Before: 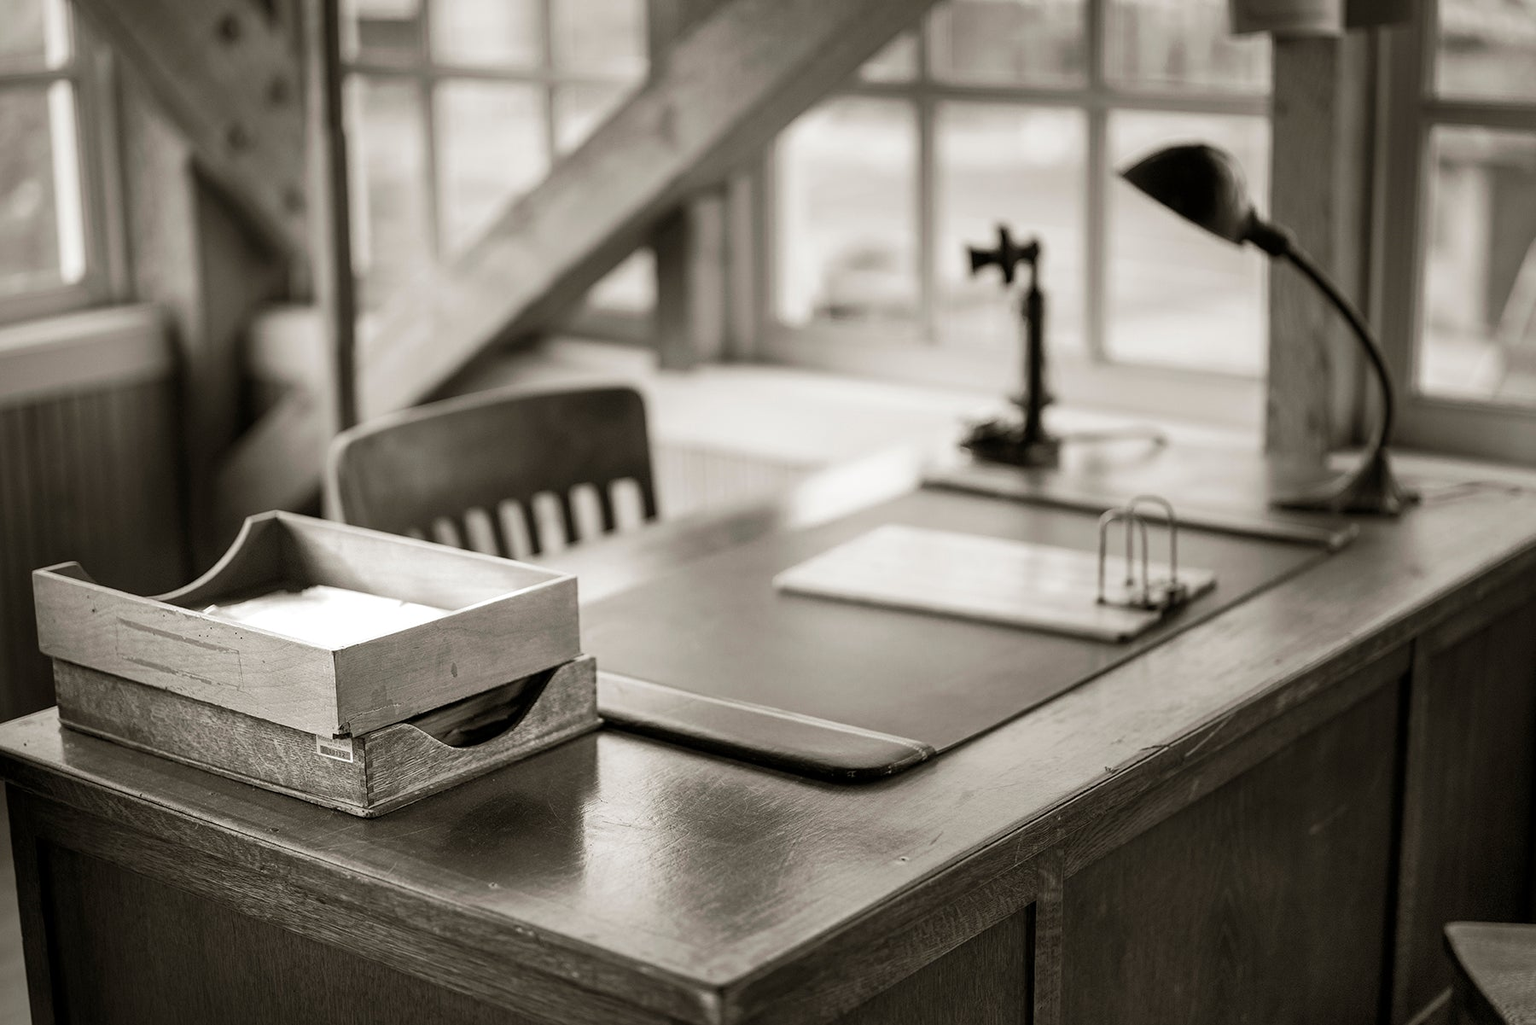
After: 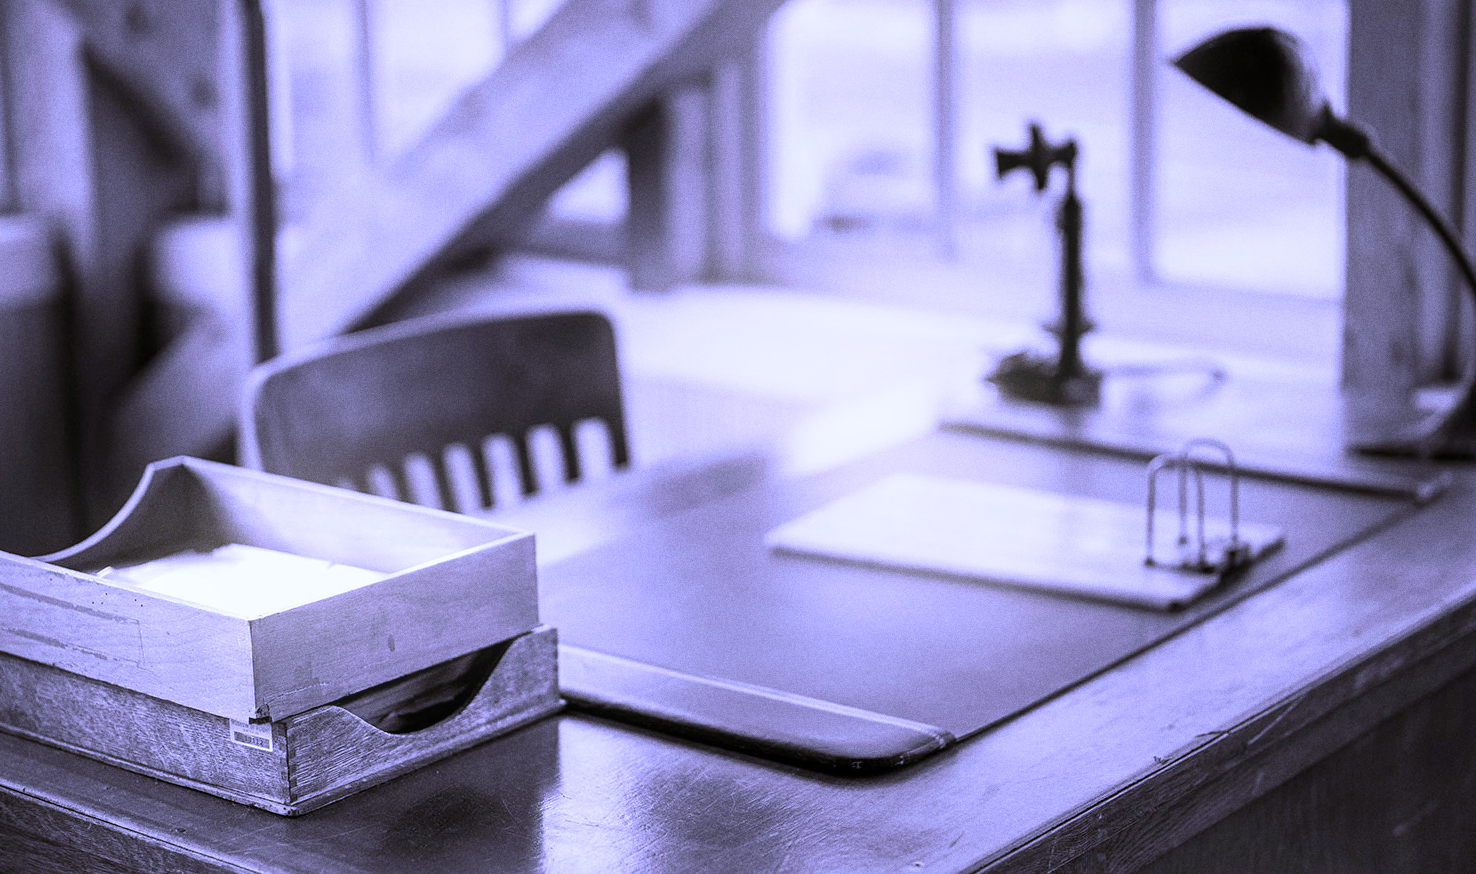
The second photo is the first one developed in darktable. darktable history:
white balance: red 0.98, blue 1.61
bloom: size 15%, threshold 97%, strength 7%
grain: coarseness 0.09 ISO
crop: left 7.856%, top 11.836%, right 10.12%, bottom 15.387%
